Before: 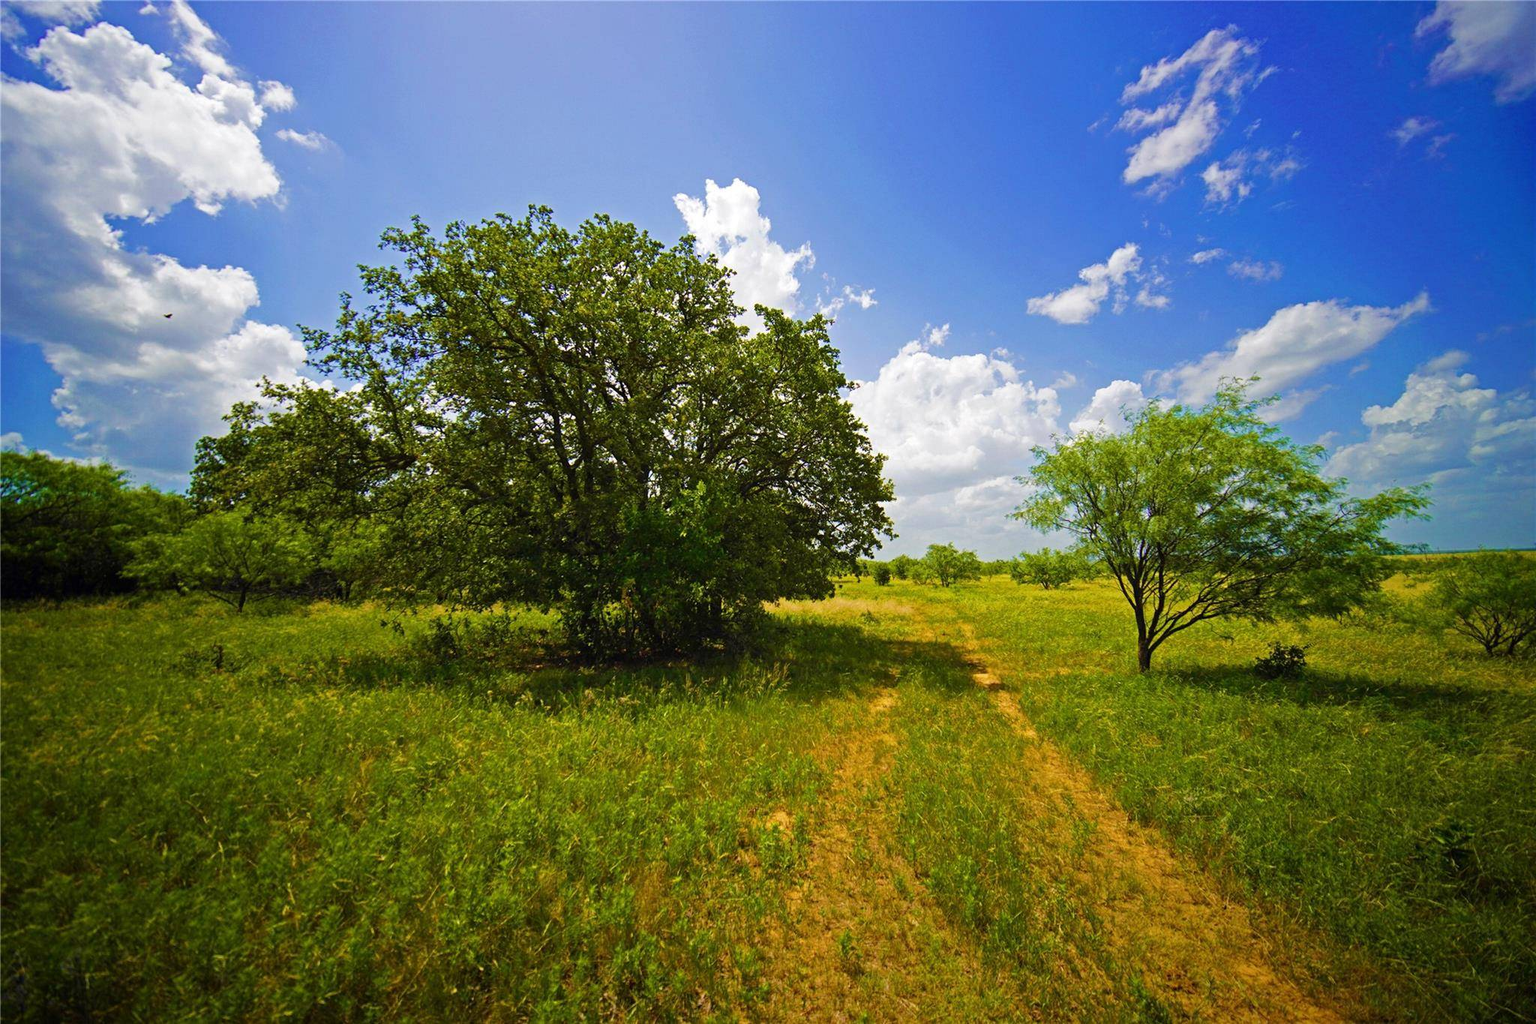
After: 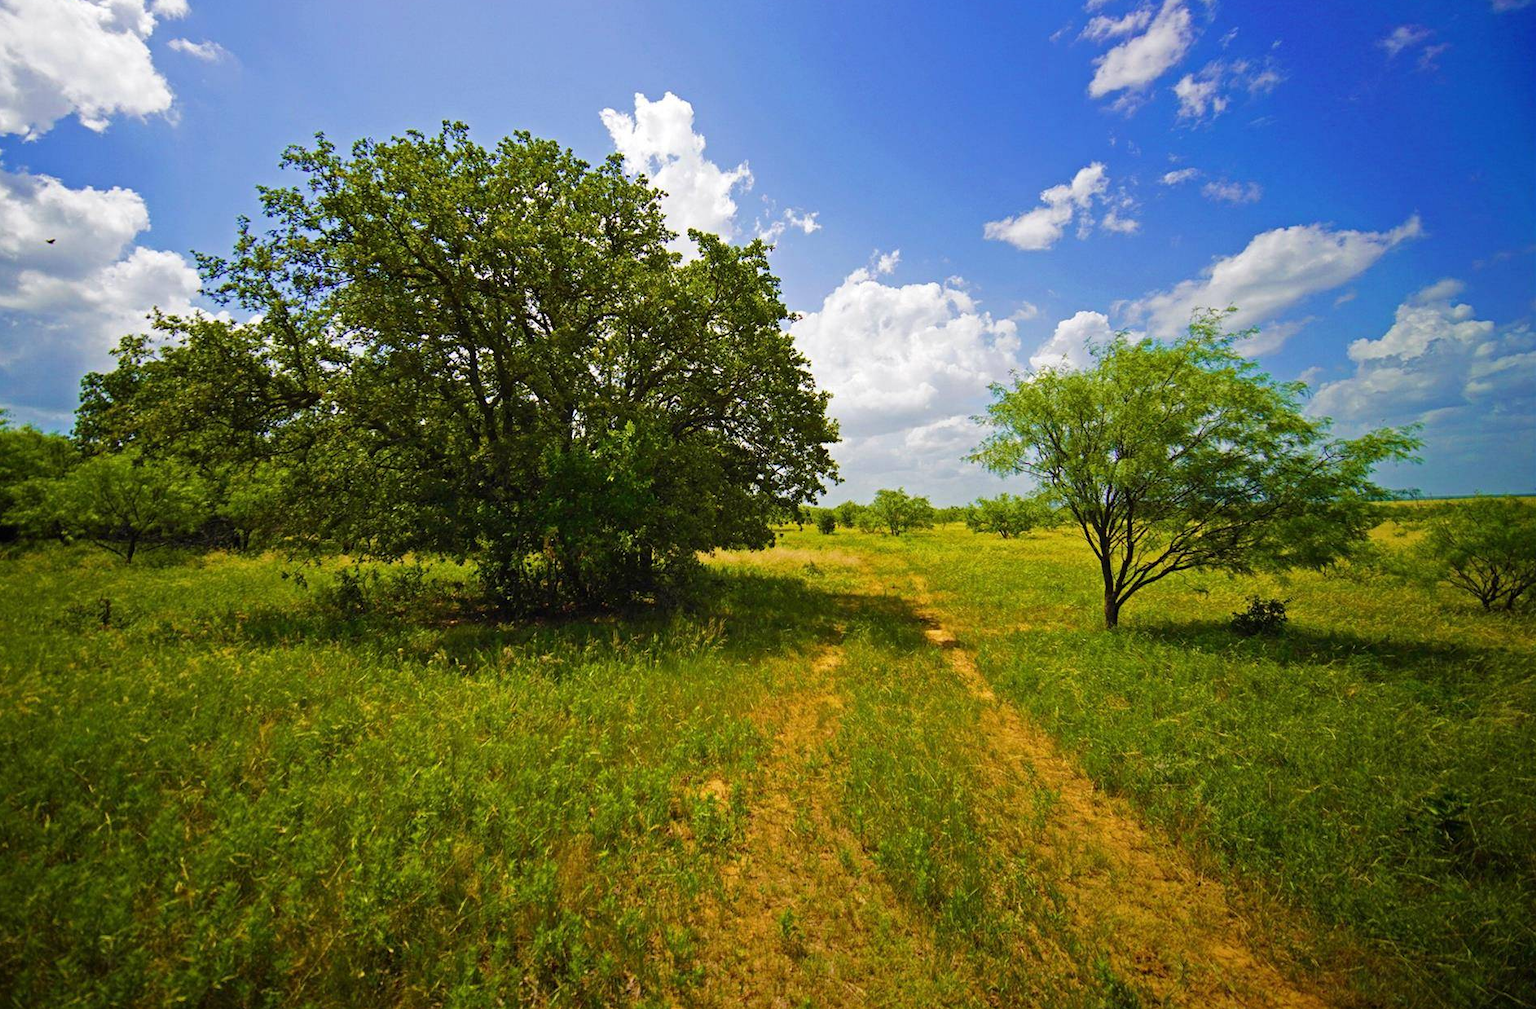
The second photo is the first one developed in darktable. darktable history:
crop and rotate: left 7.92%, top 9.219%
